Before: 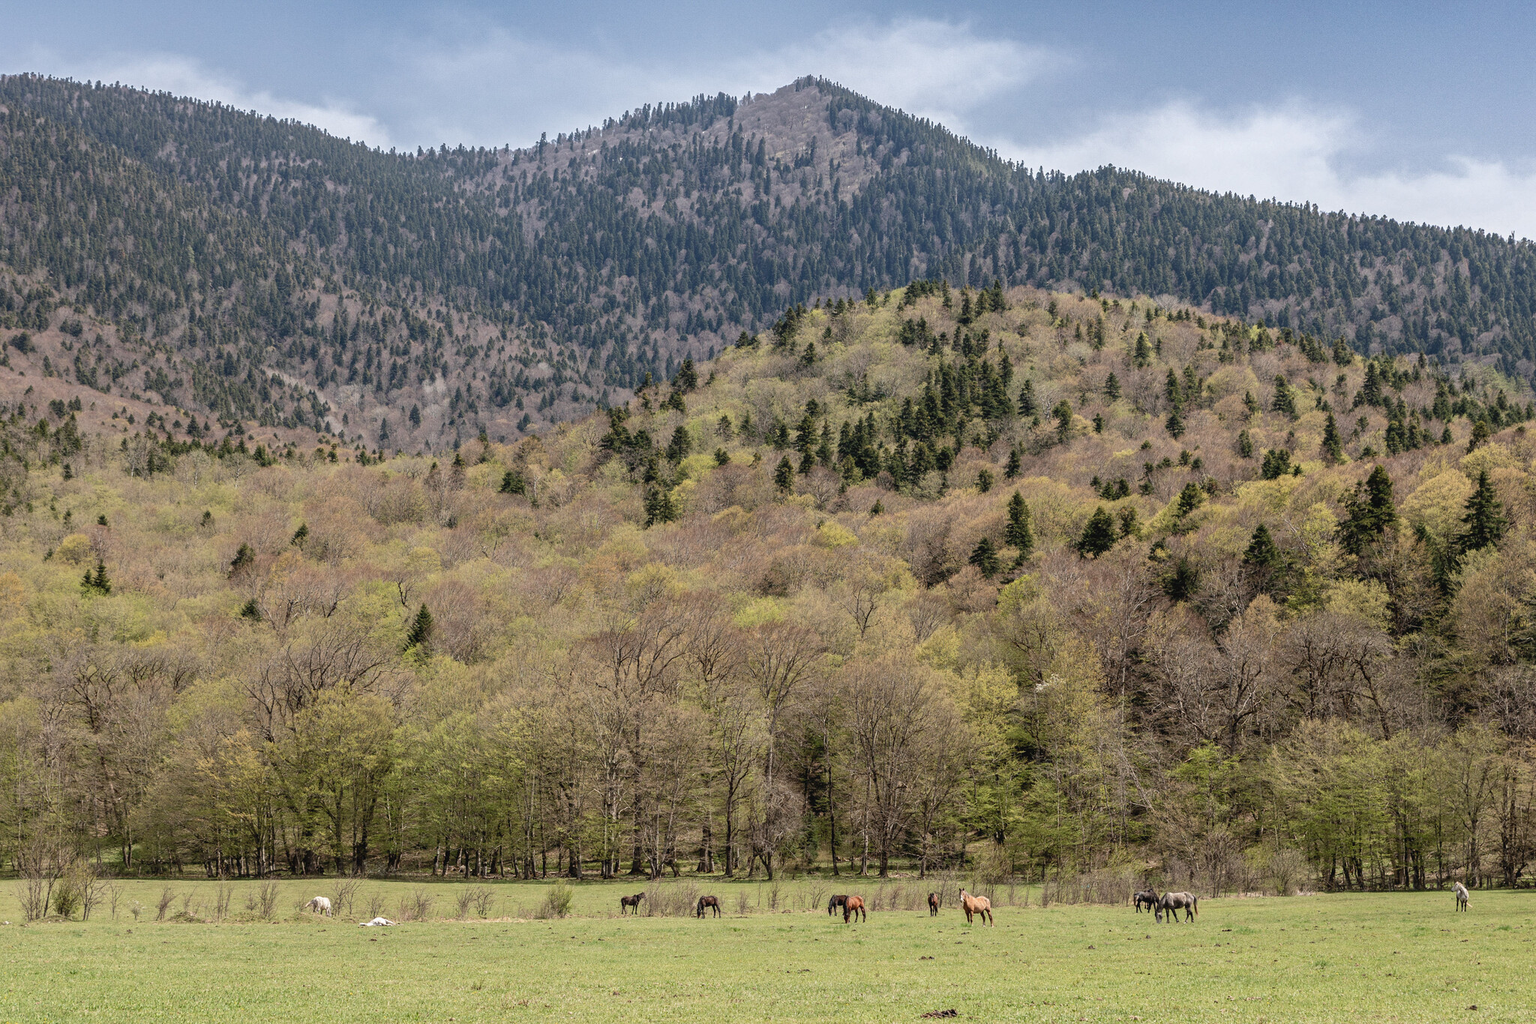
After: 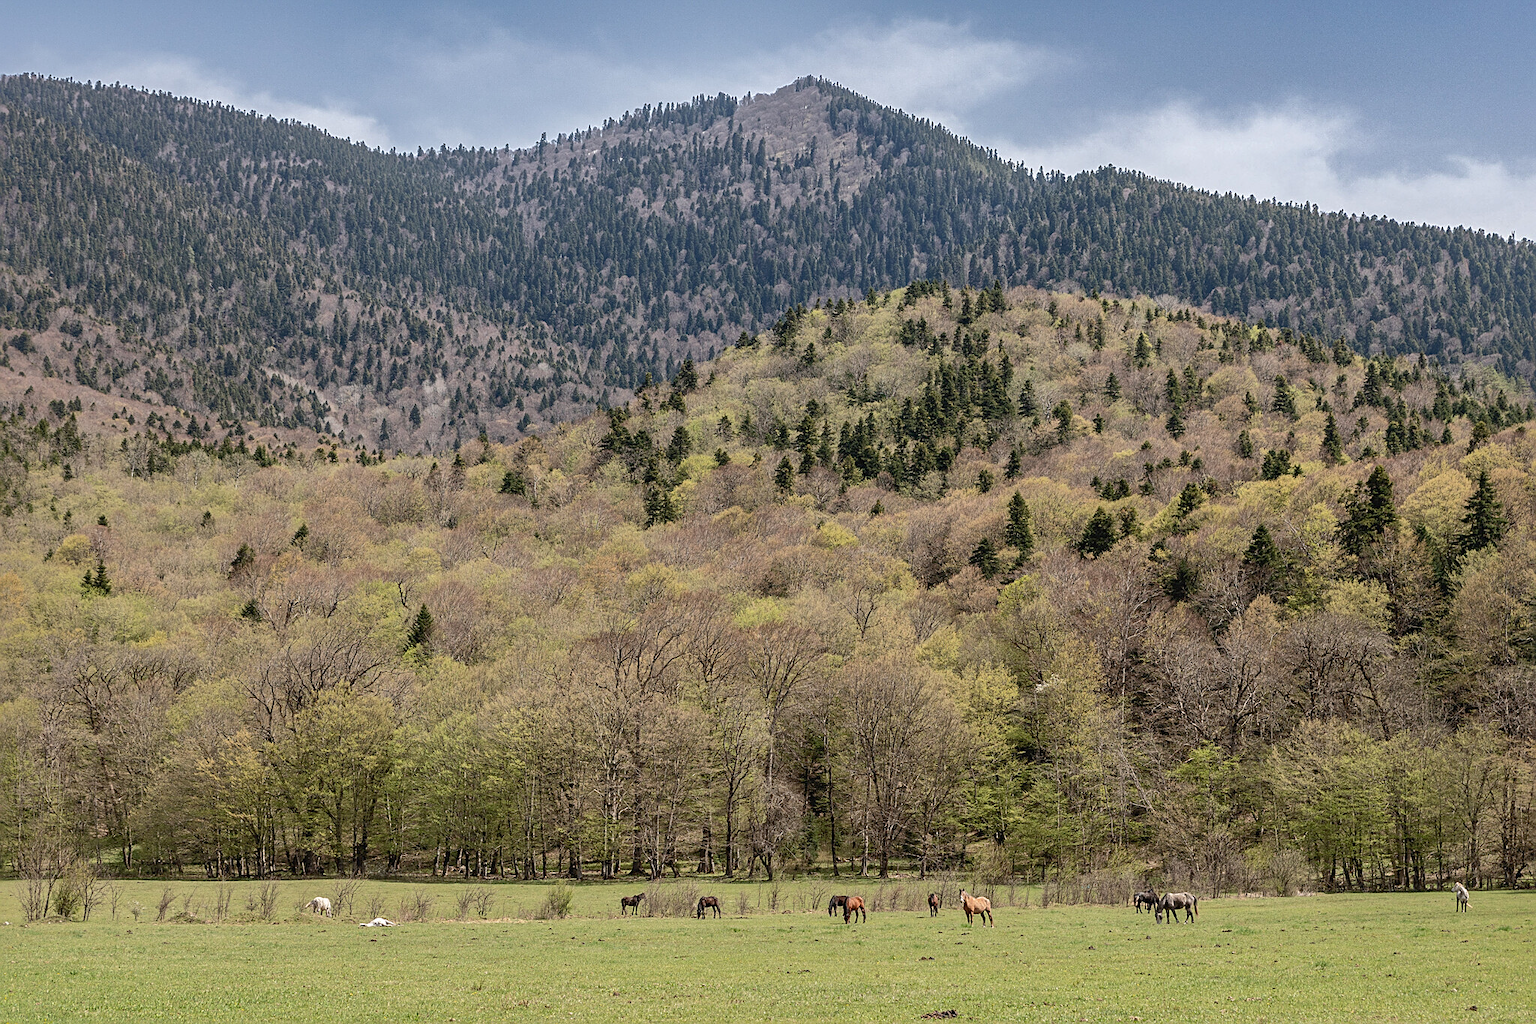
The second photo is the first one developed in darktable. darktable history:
sharpen: on, module defaults
contrast brightness saturation: contrast 0.14
shadows and highlights: highlights -60
